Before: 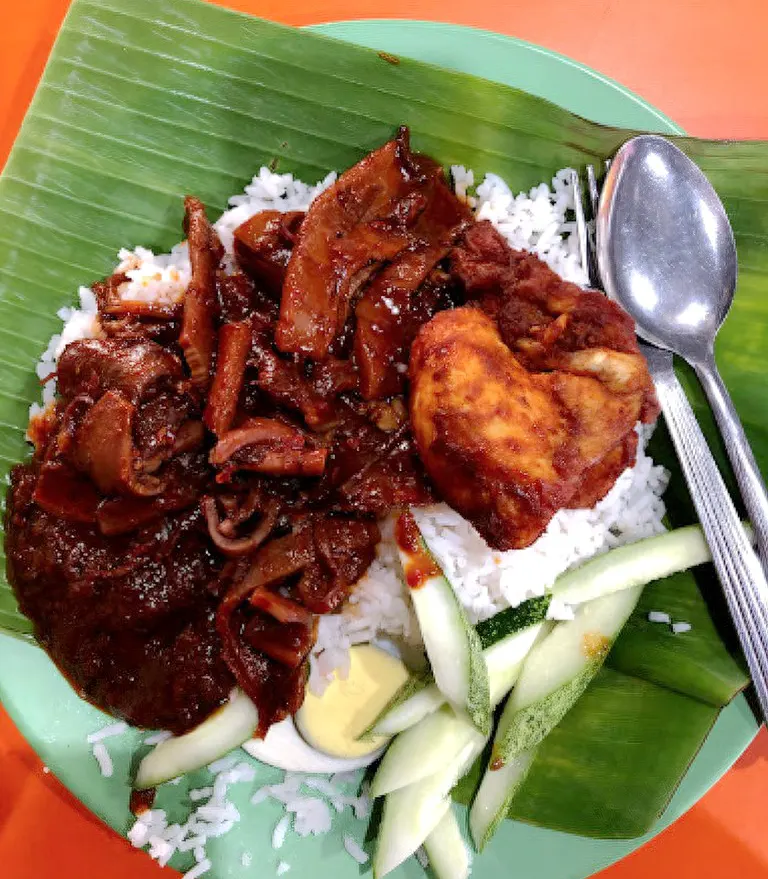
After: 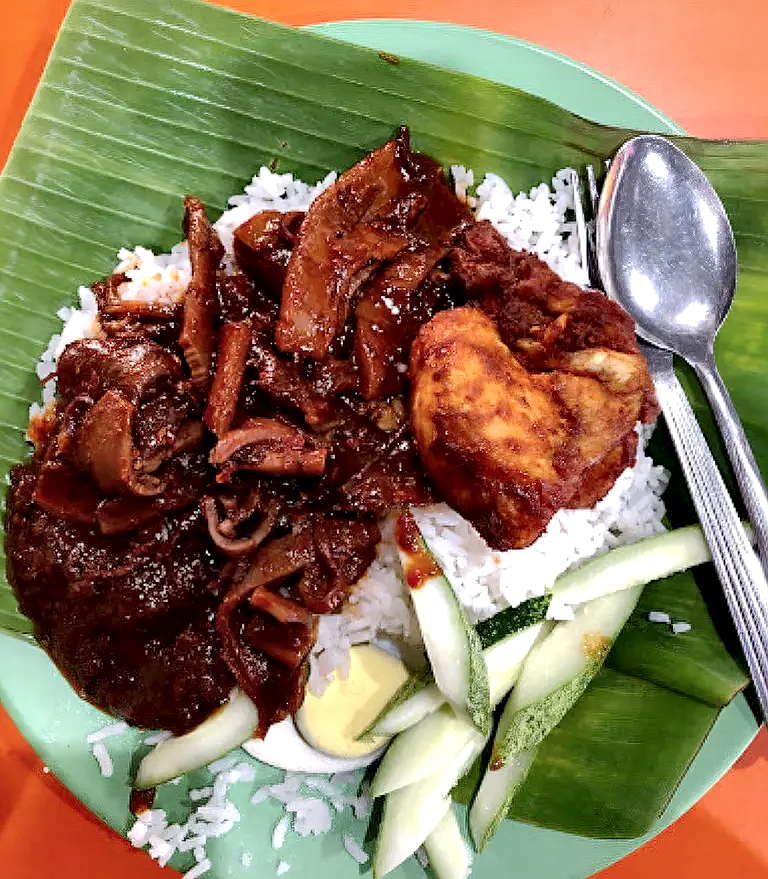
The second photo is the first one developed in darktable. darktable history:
local contrast: mode bilateral grid, contrast 25, coarseness 60, detail 152%, midtone range 0.2
sharpen: on, module defaults
contrast brightness saturation: saturation -0.052
